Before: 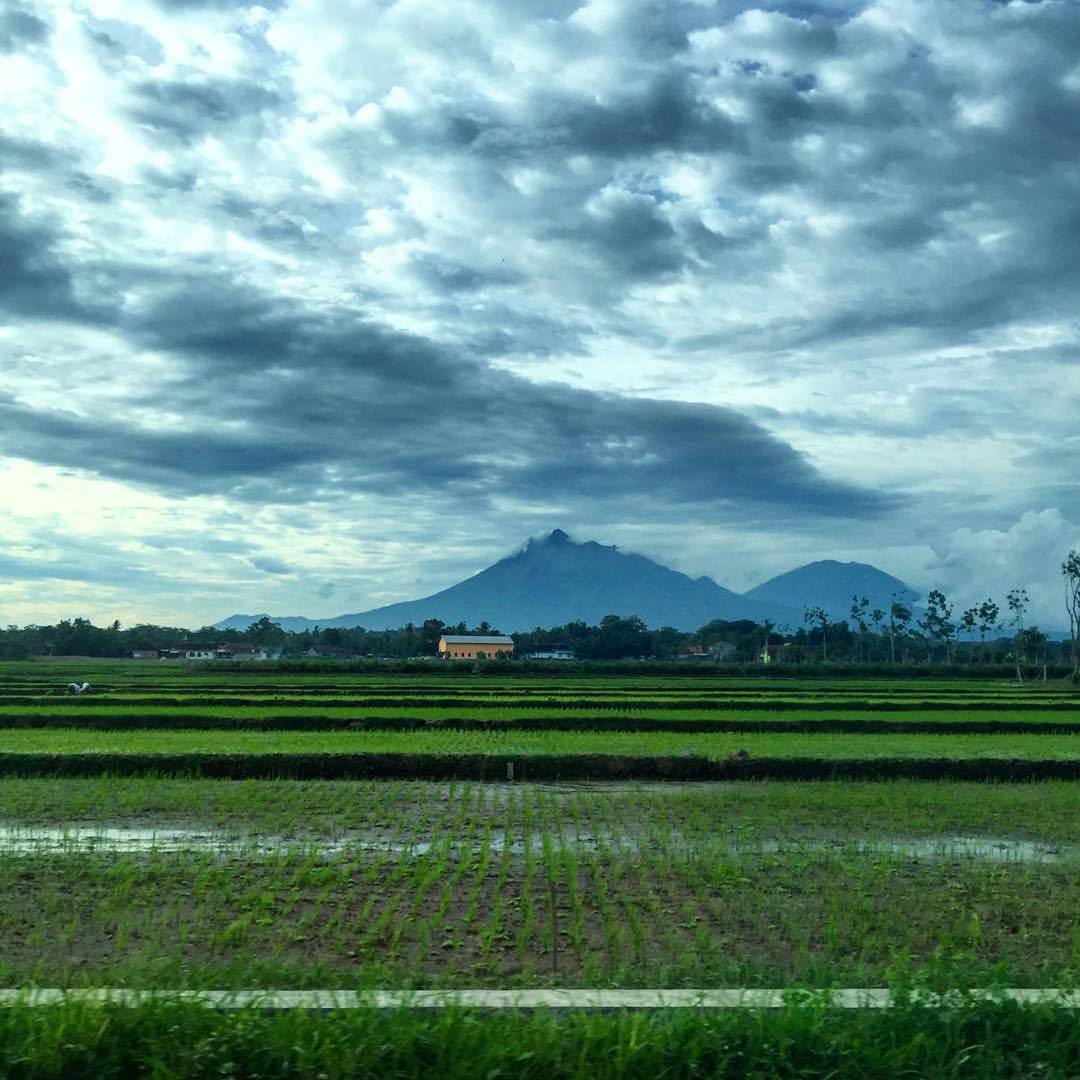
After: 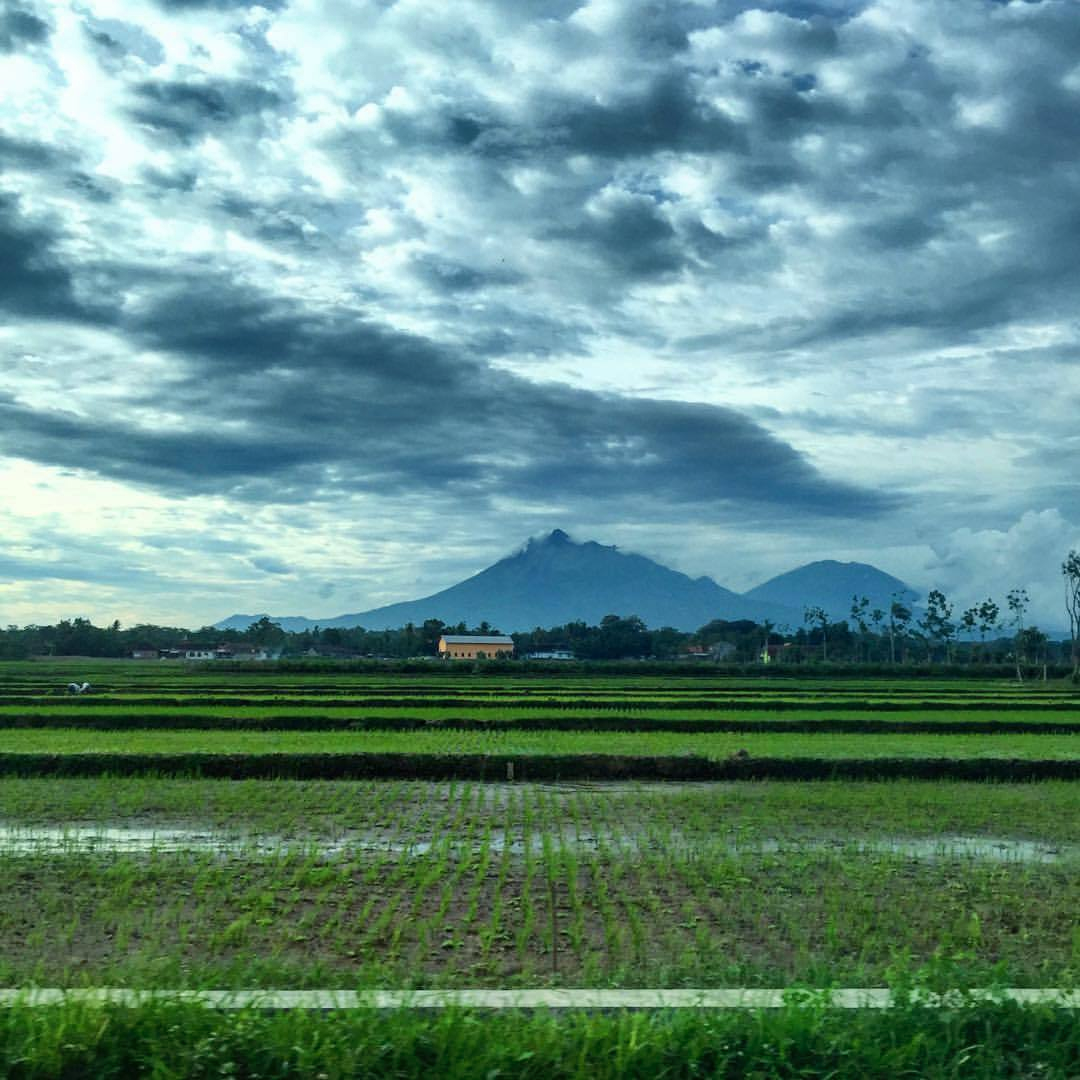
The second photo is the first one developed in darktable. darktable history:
shadows and highlights: radius 133.83, soften with gaussian
white balance: red 1, blue 1
